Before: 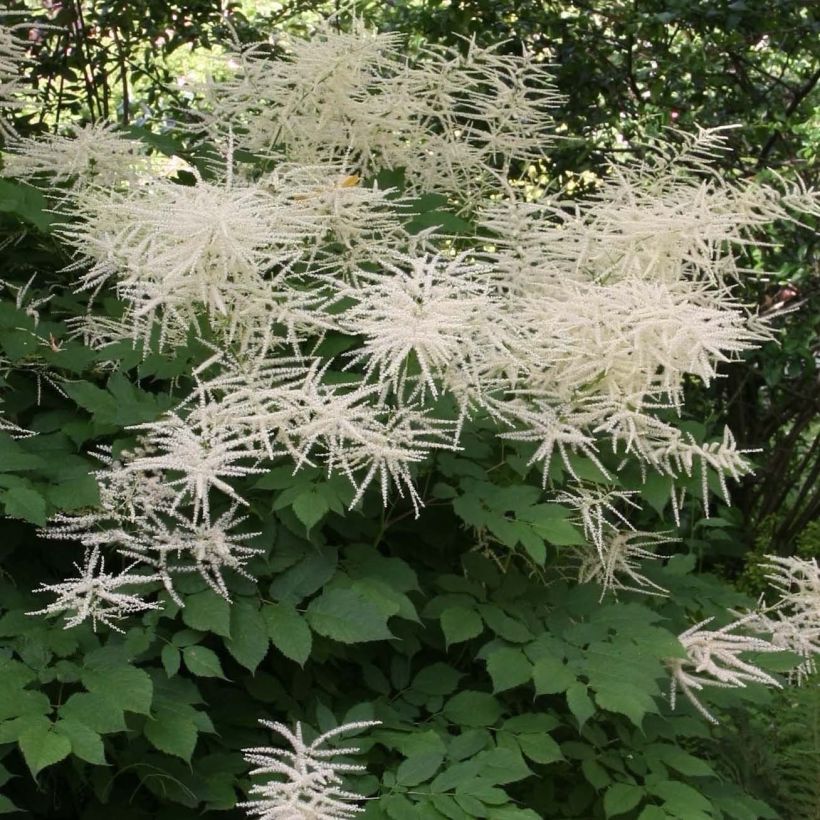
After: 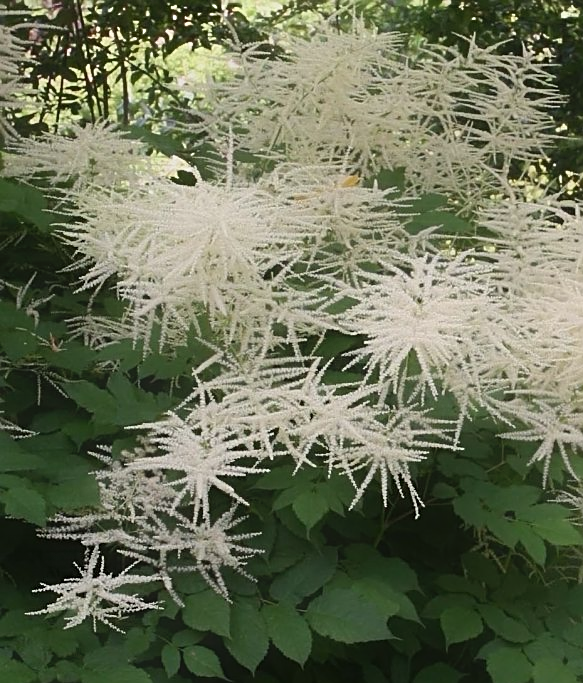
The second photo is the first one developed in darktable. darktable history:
sharpen: on, module defaults
crop: right 28.885%, bottom 16.626%
contrast equalizer: octaves 7, y [[0.6 ×6], [0.55 ×6], [0 ×6], [0 ×6], [0 ×6]], mix -1
